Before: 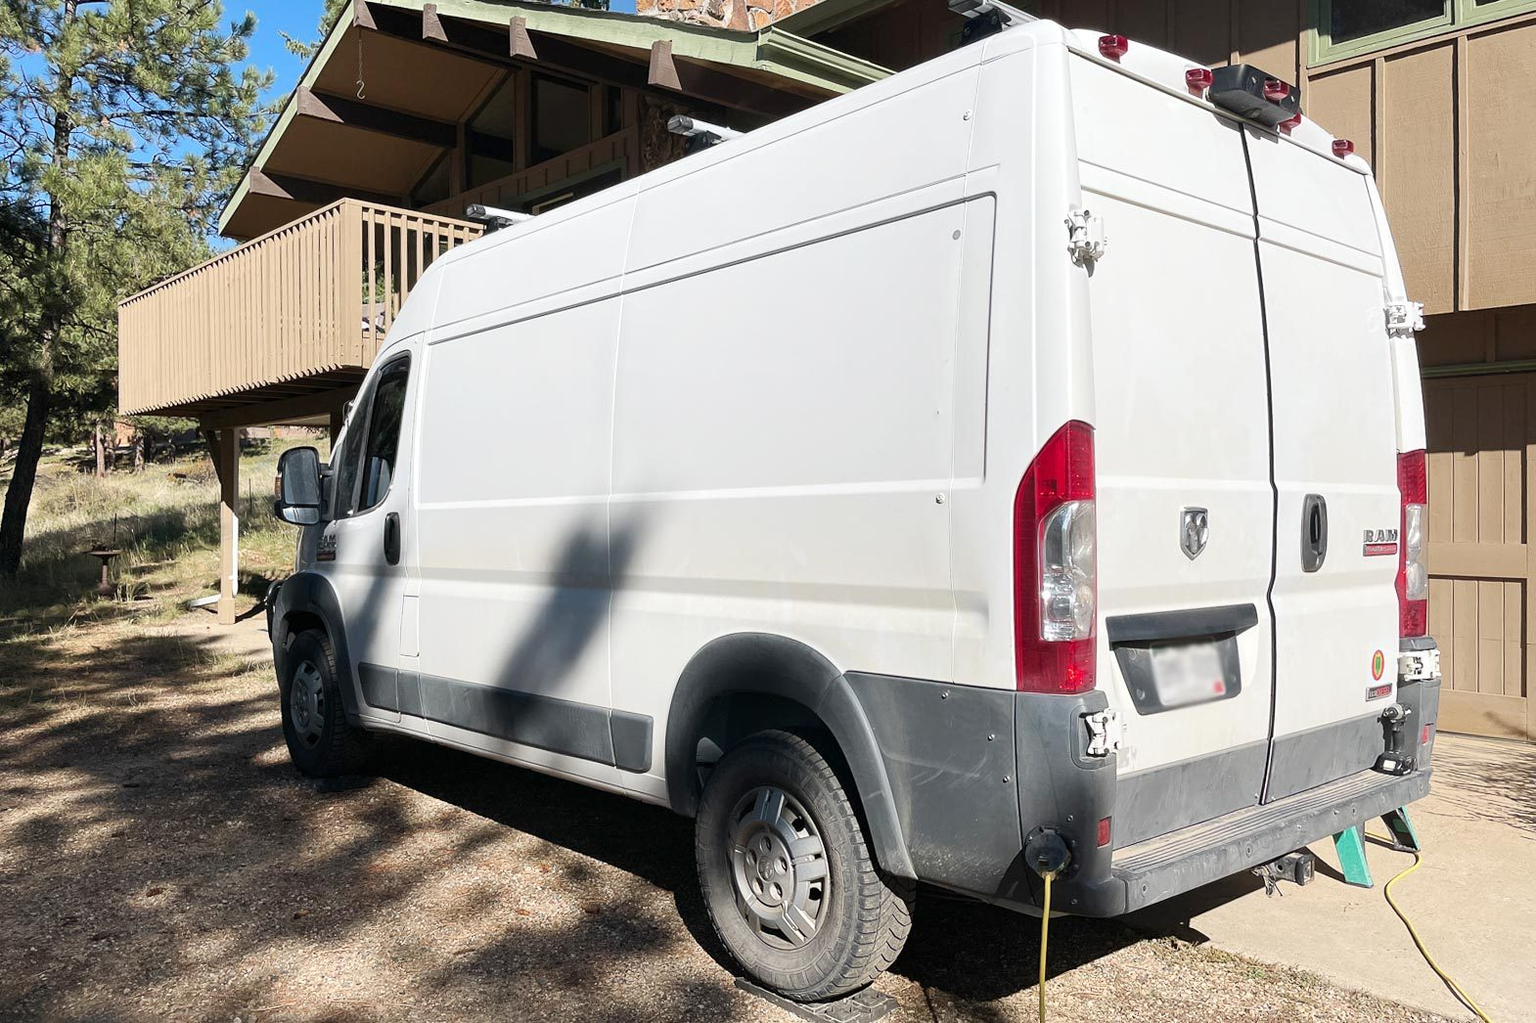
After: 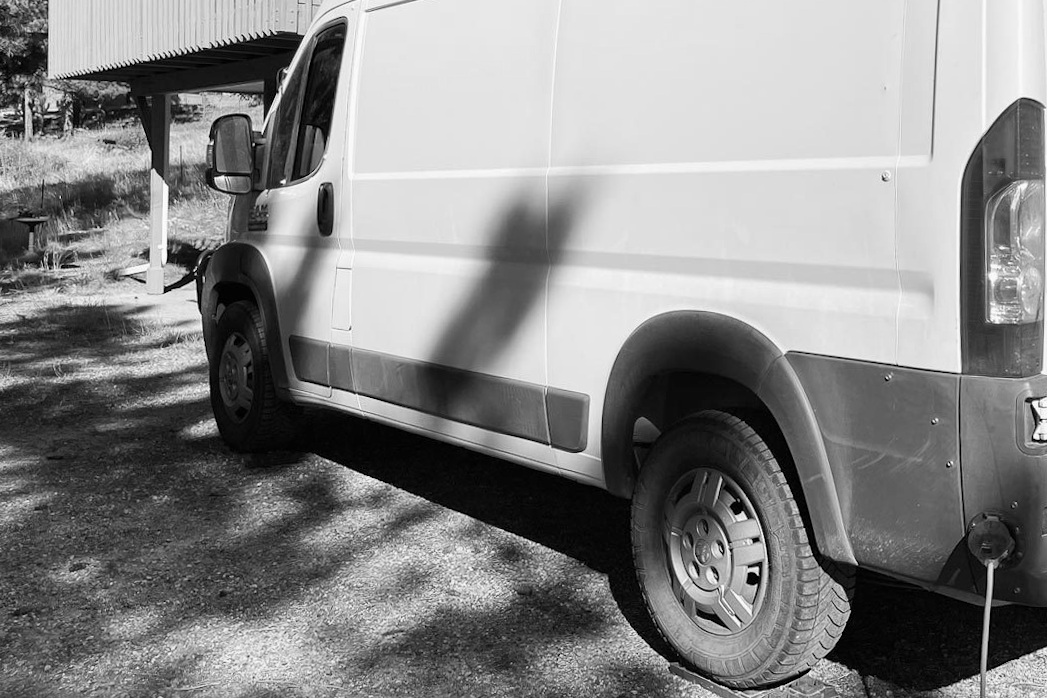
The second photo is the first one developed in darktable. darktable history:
crop and rotate: angle -0.82°, left 3.85%, top 31.828%, right 27.992%
monochrome: a 32, b 64, size 2.3
